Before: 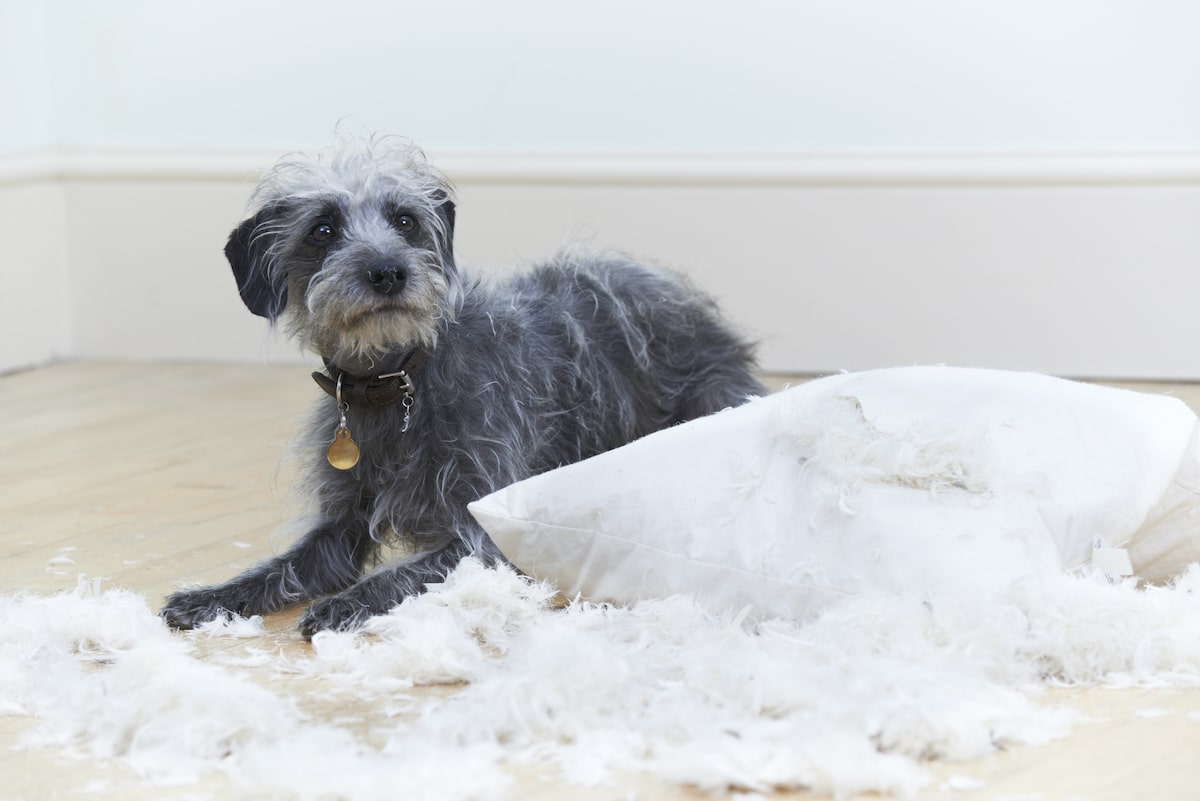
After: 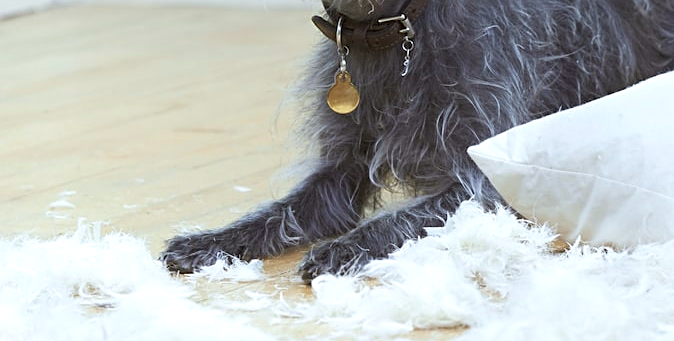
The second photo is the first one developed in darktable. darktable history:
exposure: exposure 0.206 EV, compensate highlight preservation false
sharpen: on, module defaults
color correction: highlights a* -2.75, highlights b* -2.62, shadows a* 2.29, shadows b* 2.88
crop: top 44.46%, right 43.772%, bottom 12.95%
velvia: on, module defaults
